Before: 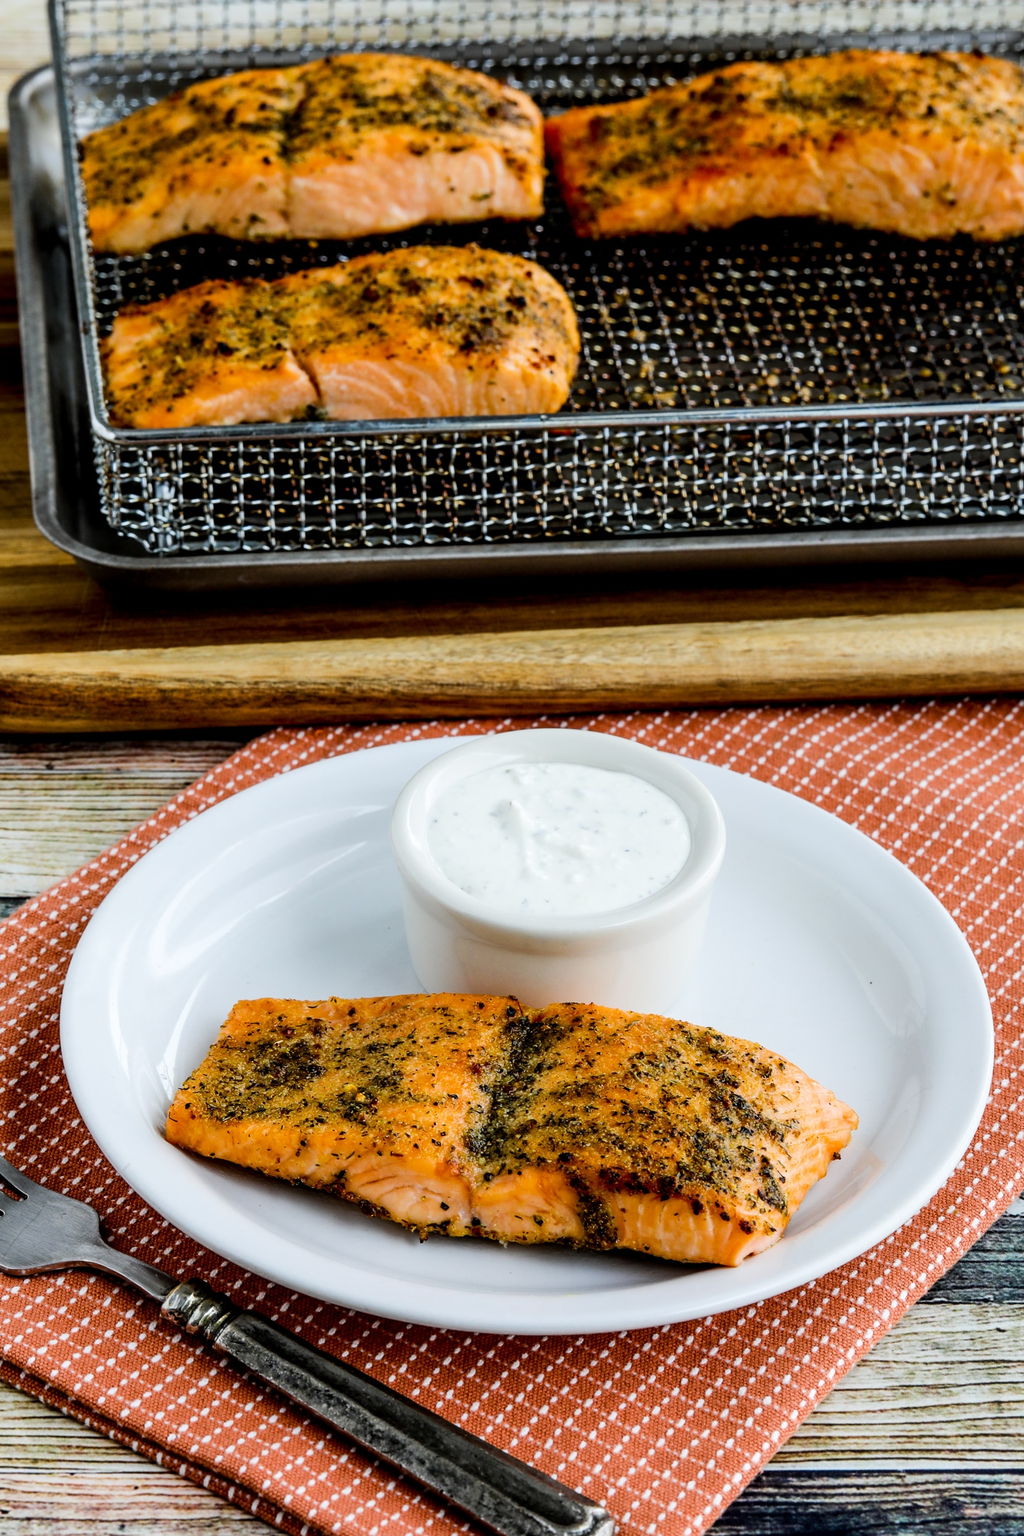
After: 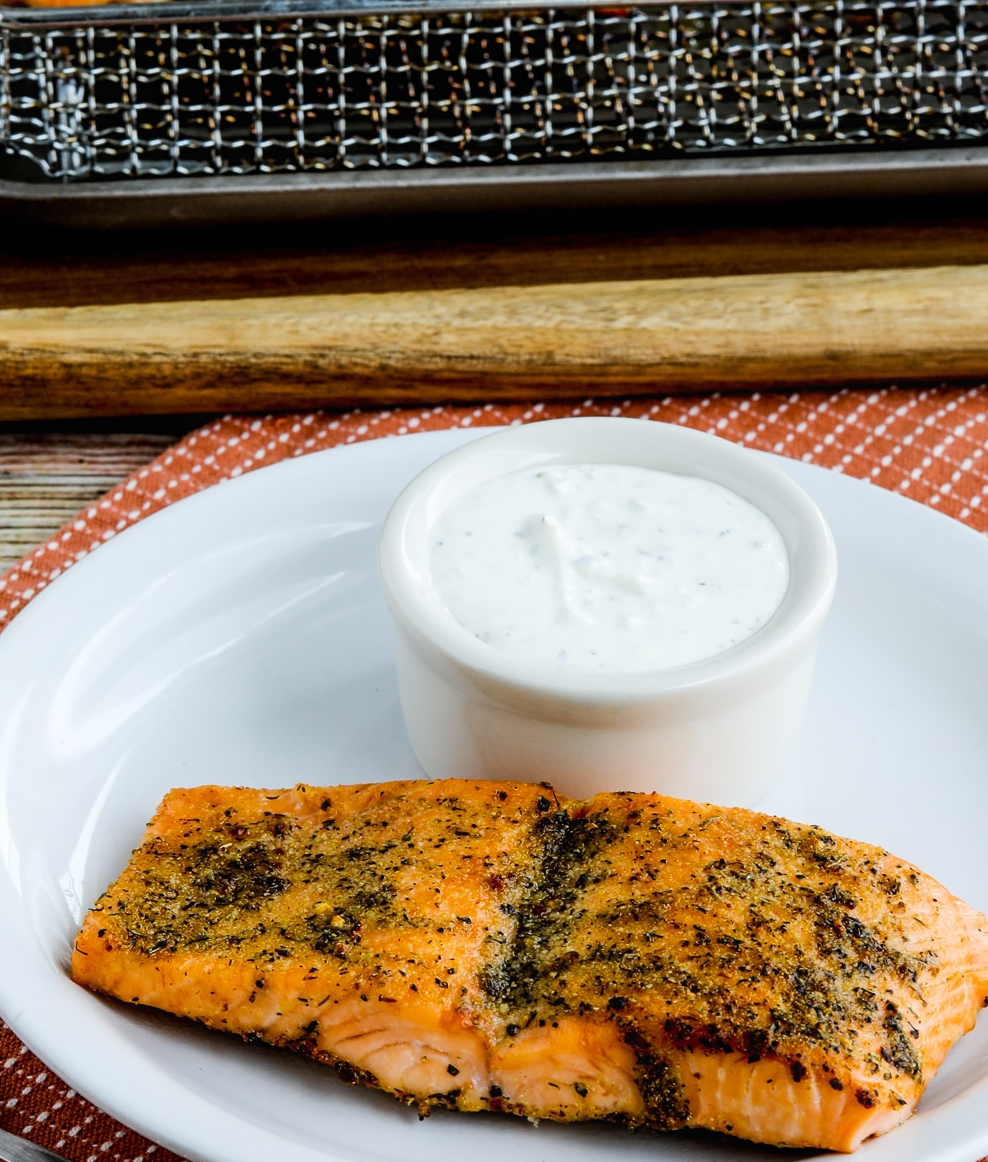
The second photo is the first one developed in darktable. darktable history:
crop: left 11.123%, top 27.61%, right 18.3%, bottom 17.034%
contrast equalizer: y [[0.5, 0.5, 0.472, 0.5, 0.5, 0.5], [0.5 ×6], [0.5 ×6], [0 ×6], [0 ×6]]
